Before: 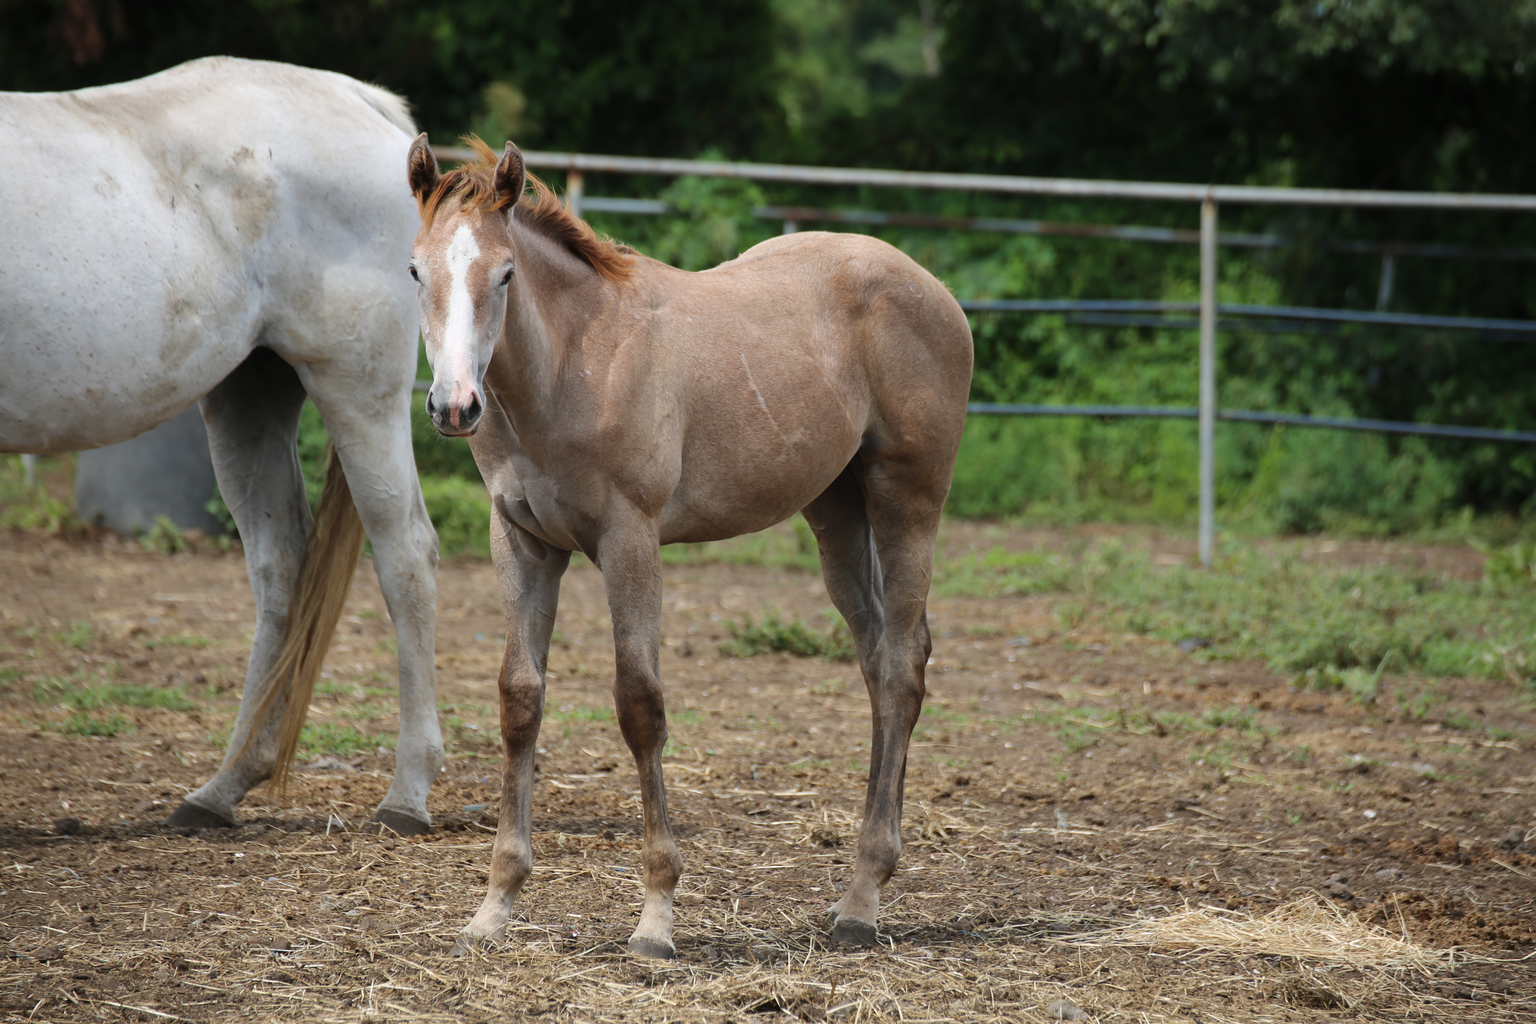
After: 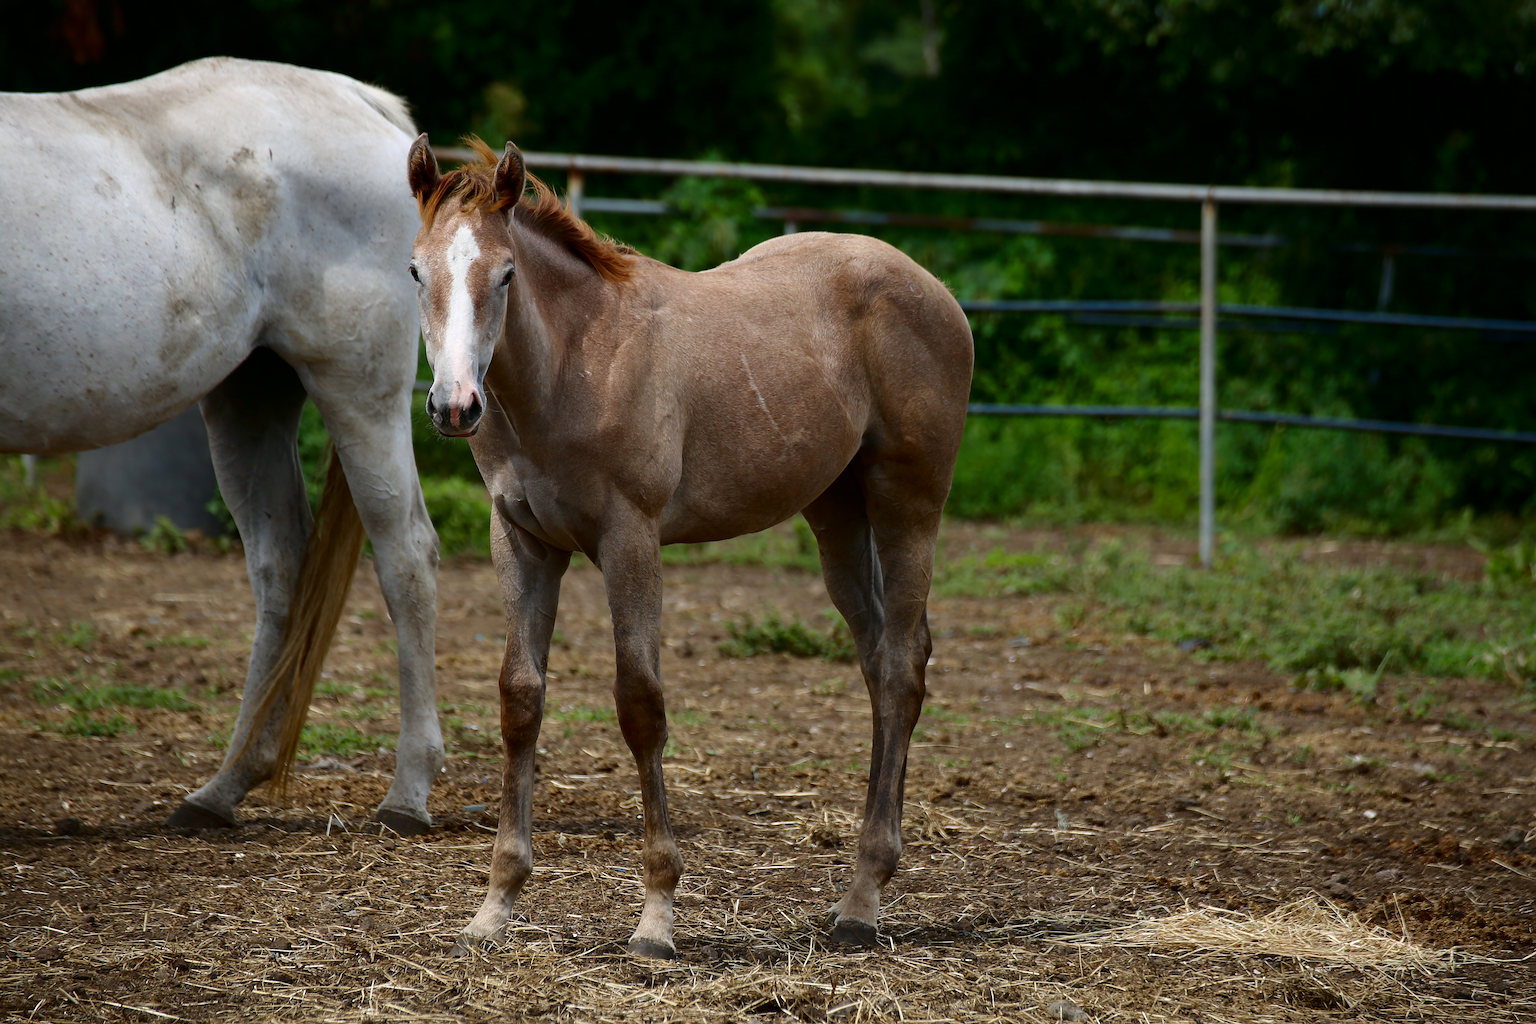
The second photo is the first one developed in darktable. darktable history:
contrast brightness saturation: contrast 0.097, brightness -0.266, saturation 0.136
sharpen: on, module defaults
